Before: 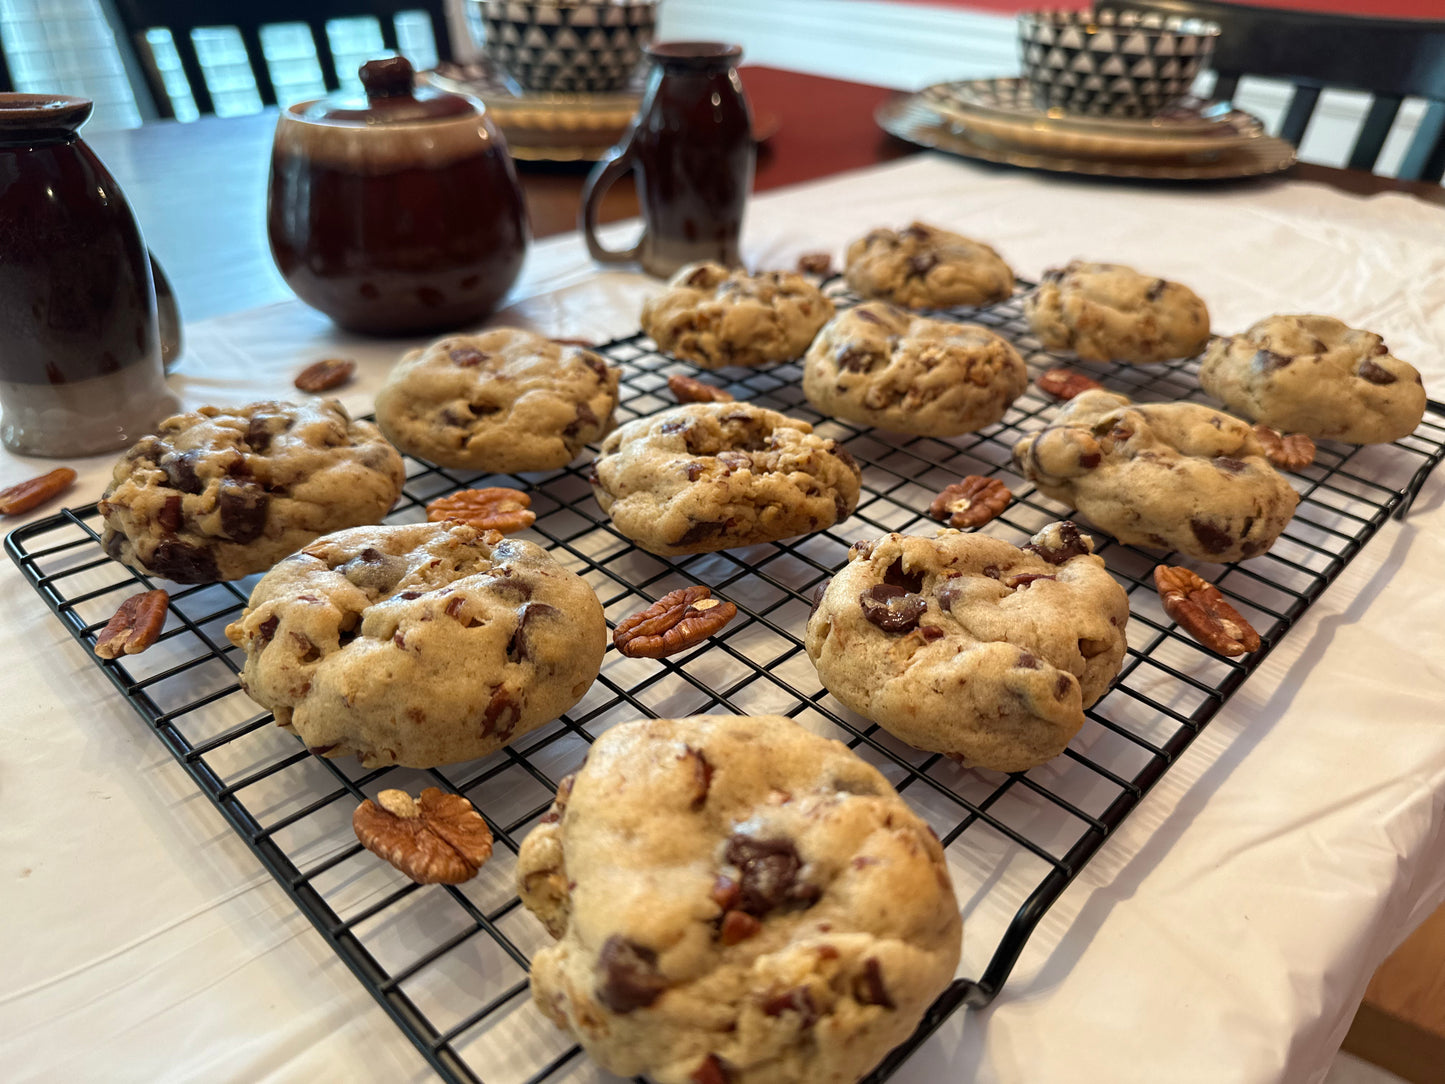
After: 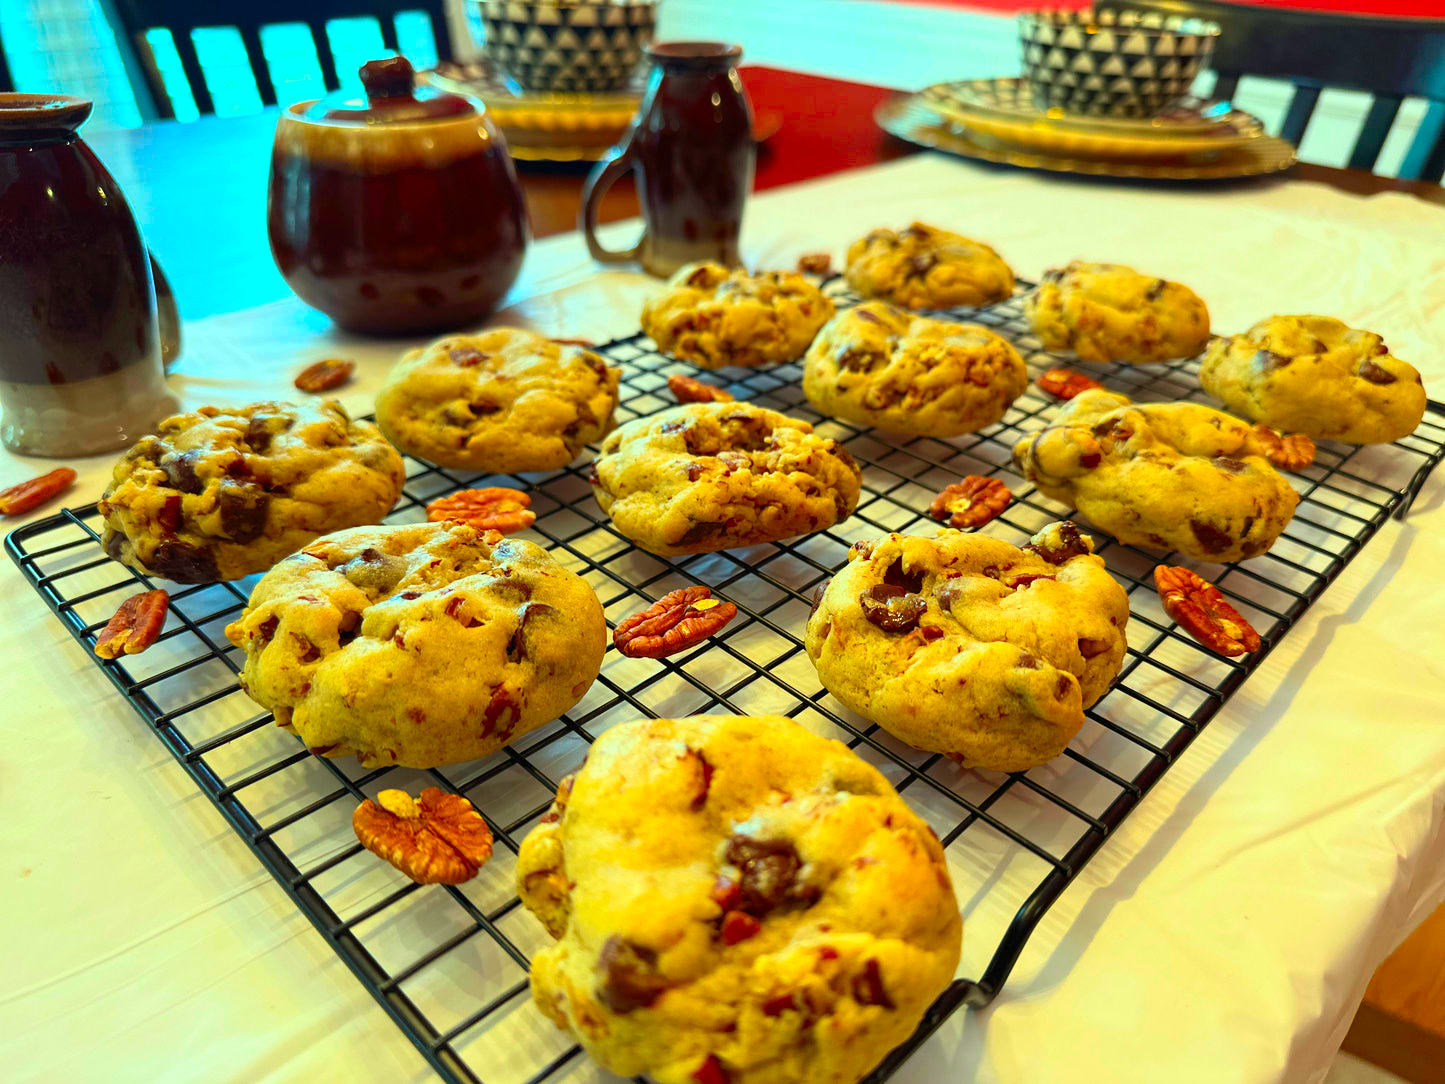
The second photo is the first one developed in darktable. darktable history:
contrast brightness saturation: contrast 0.2, brightness 0.16, saturation 0.22
sharpen: radius 2.883, amount 0.868, threshold 47.523
color correction: highlights a* -10.77, highlights b* 9.8, saturation 1.72
